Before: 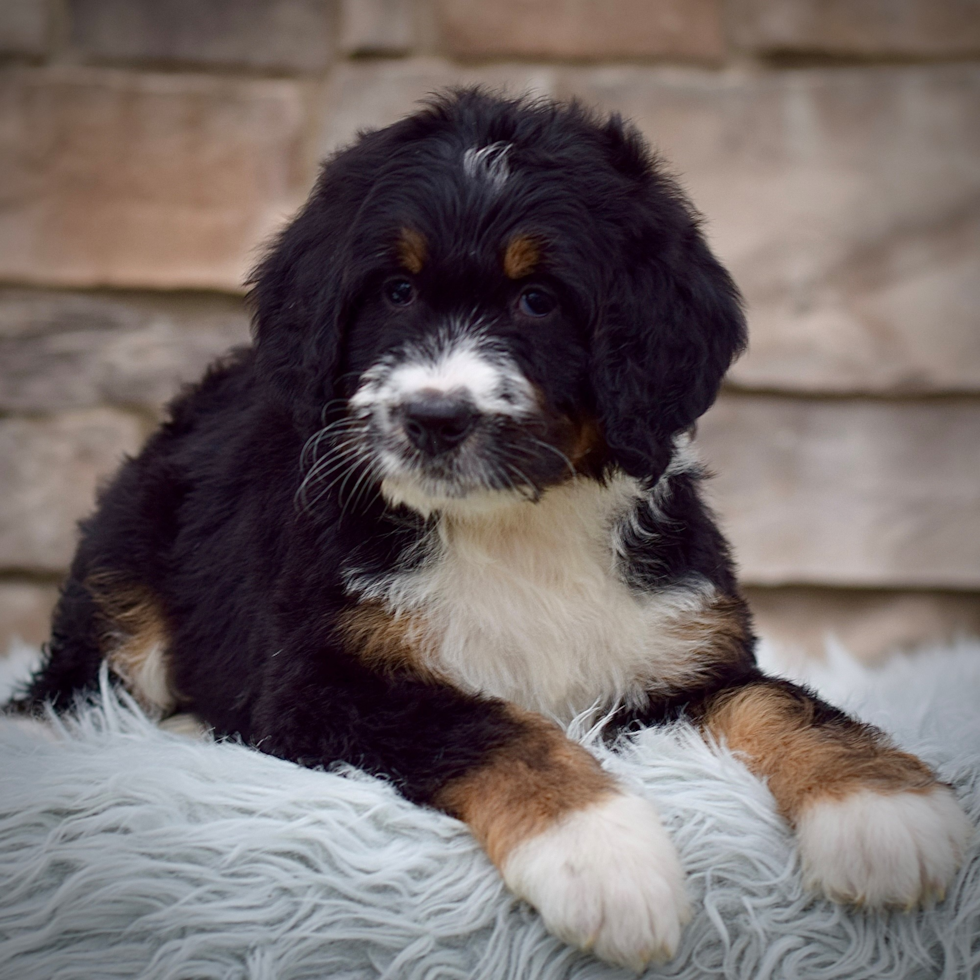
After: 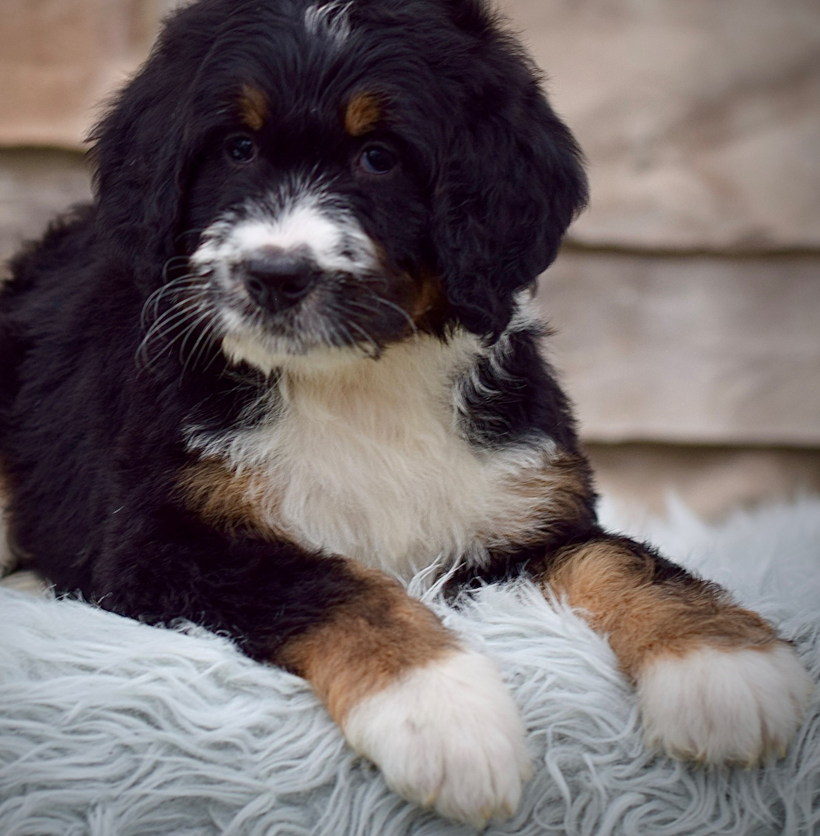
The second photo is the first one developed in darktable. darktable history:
crop: left 16.283%, top 14.654%
